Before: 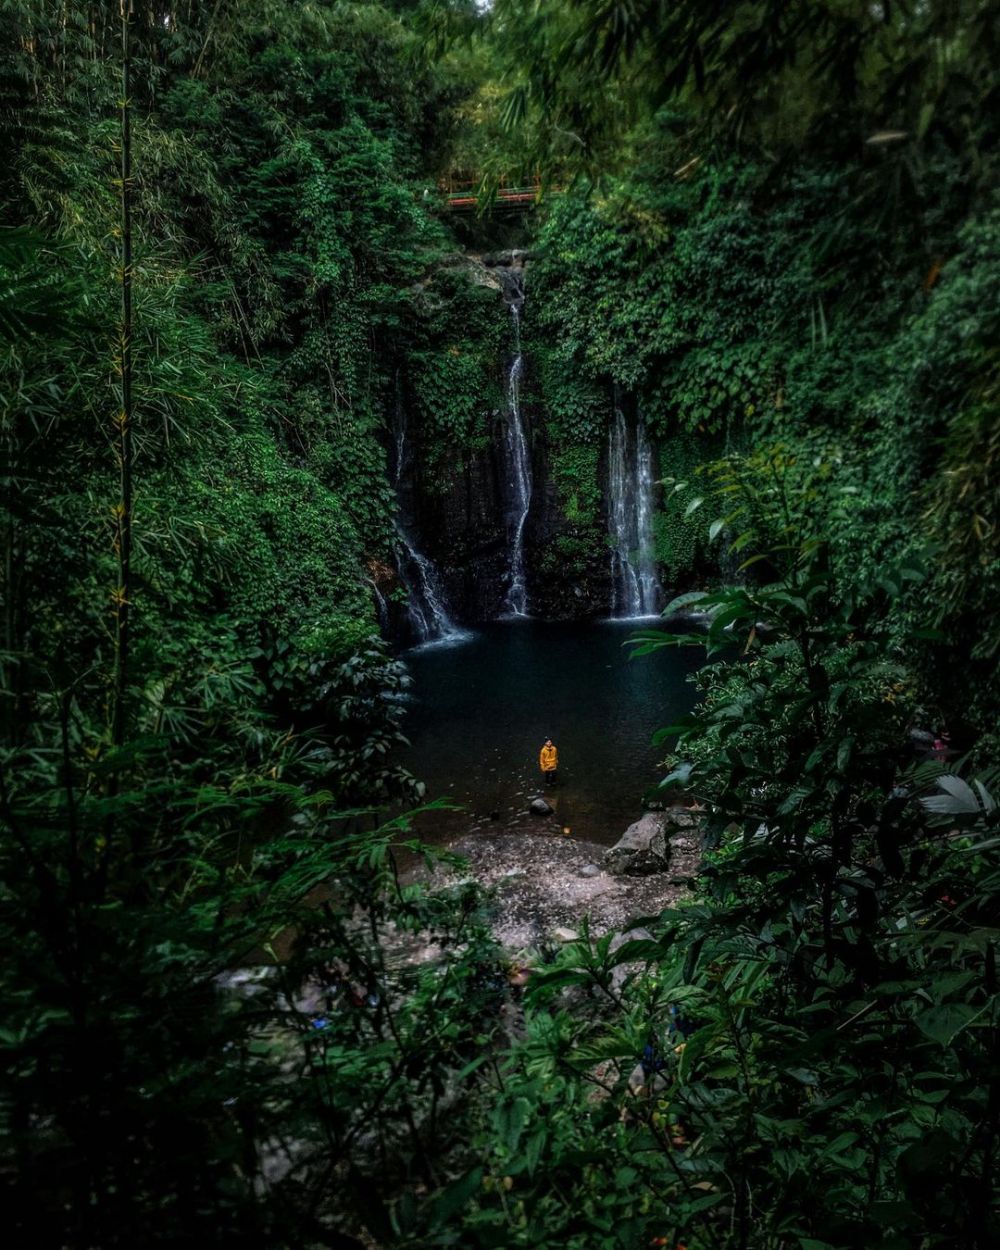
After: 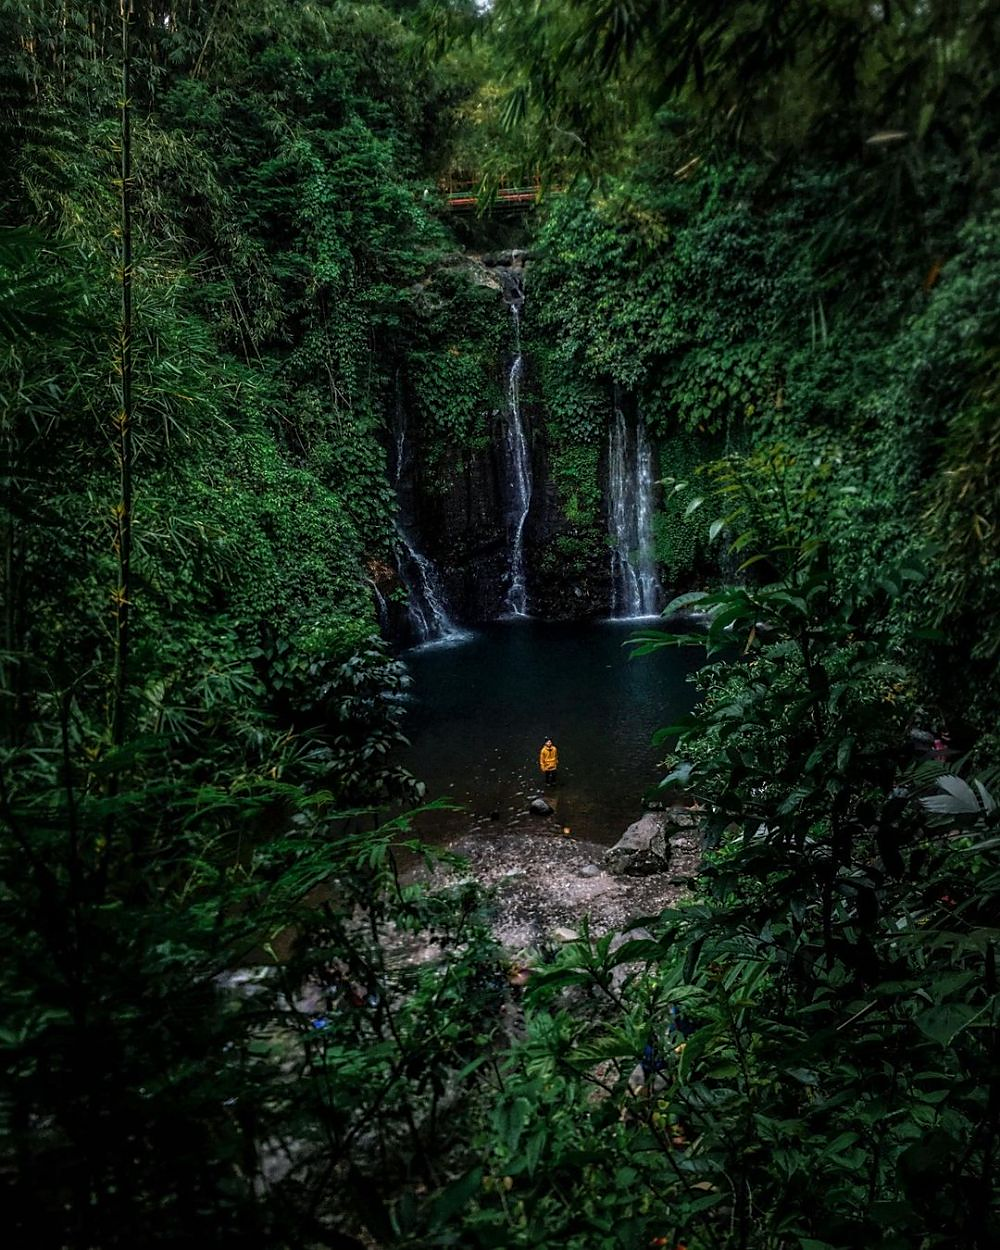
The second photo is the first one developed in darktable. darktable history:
tone equalizer: -7 EV 0.135 EV
sharpen: radius 1.814, amount 0.41, threshold 1.611
